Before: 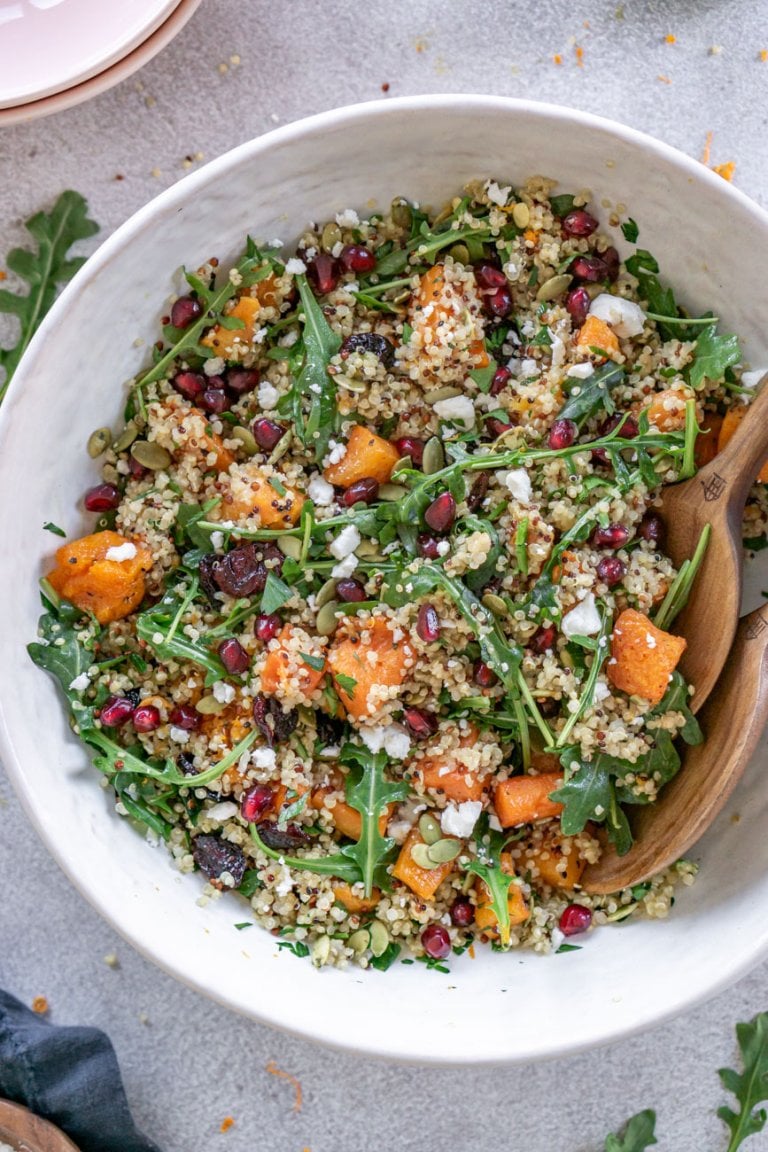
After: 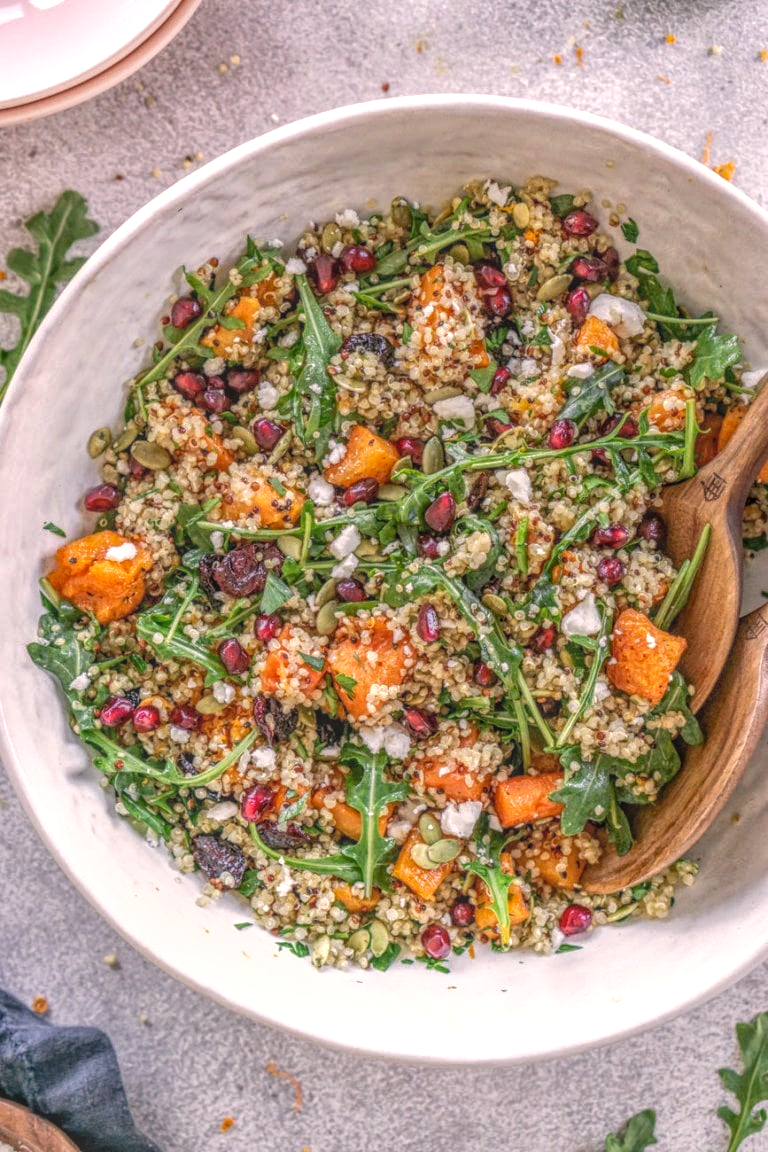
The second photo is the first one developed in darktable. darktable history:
exposure: exposure 0.2 EV, compensate highlight preservation false
white balance: red 1.009, blue 0.985
color correction: highlights a* 7.34, highlights b* 4.37
local contrast: highlights 20%, shadows 30%, detail 200%, midtone range 0.2
